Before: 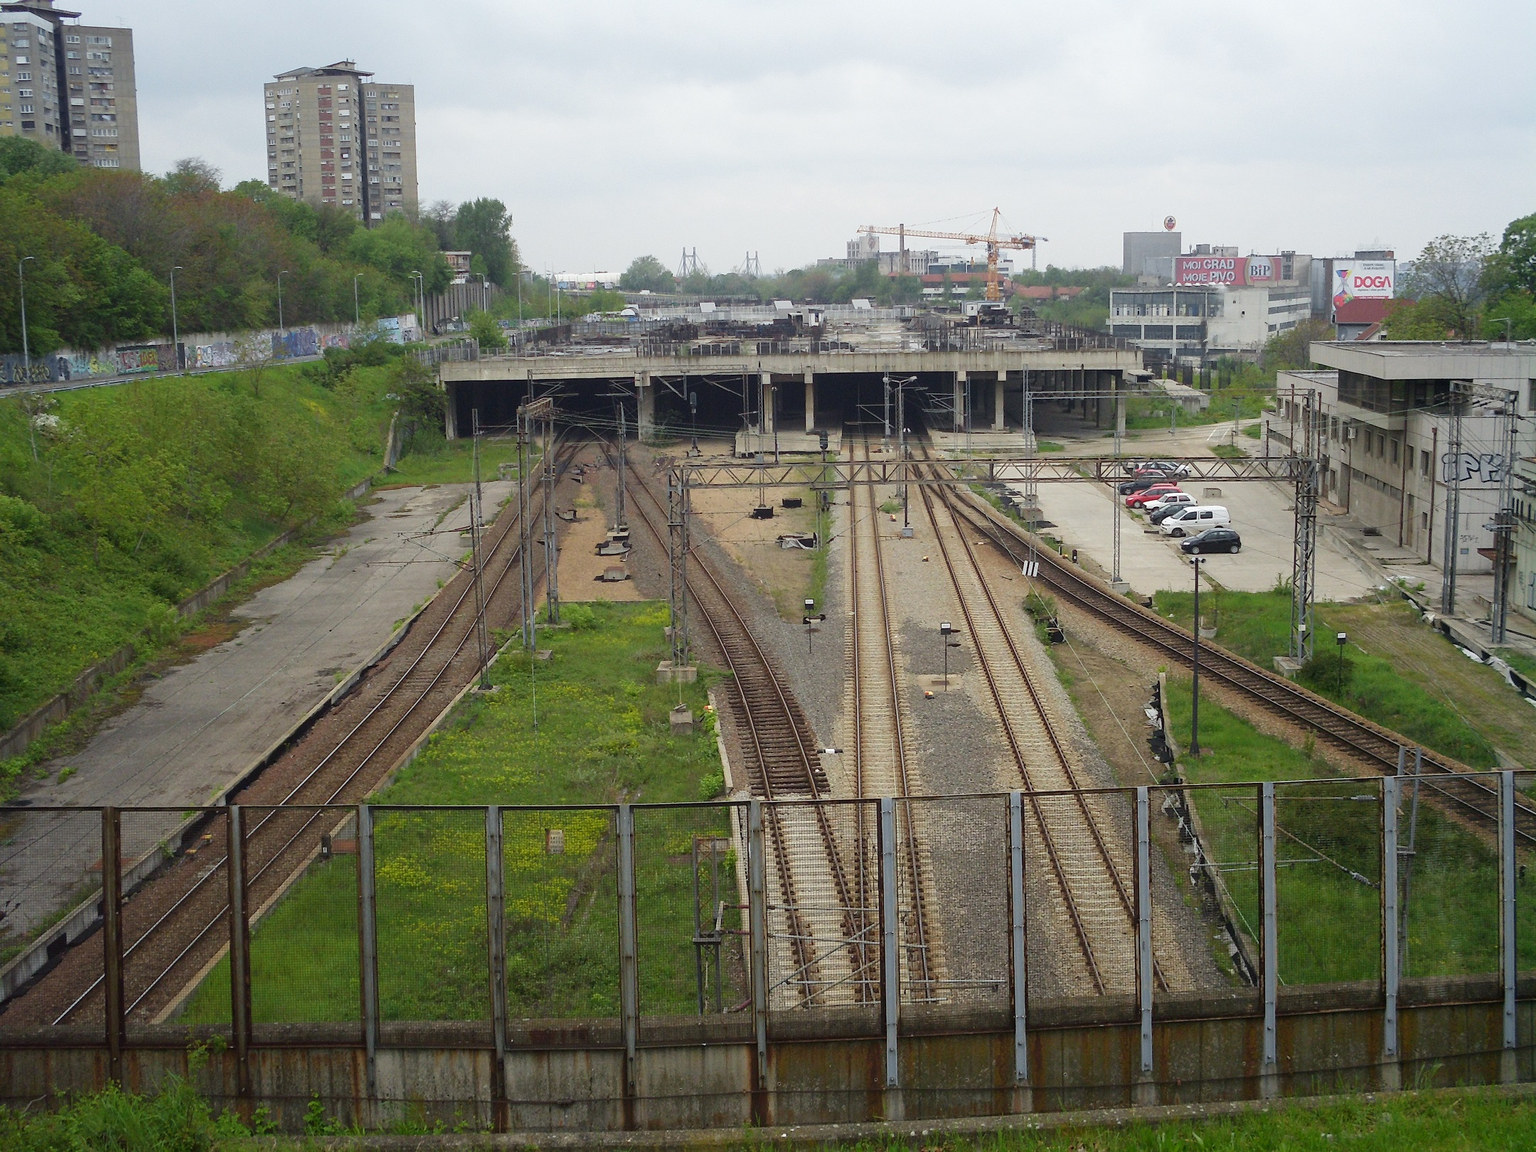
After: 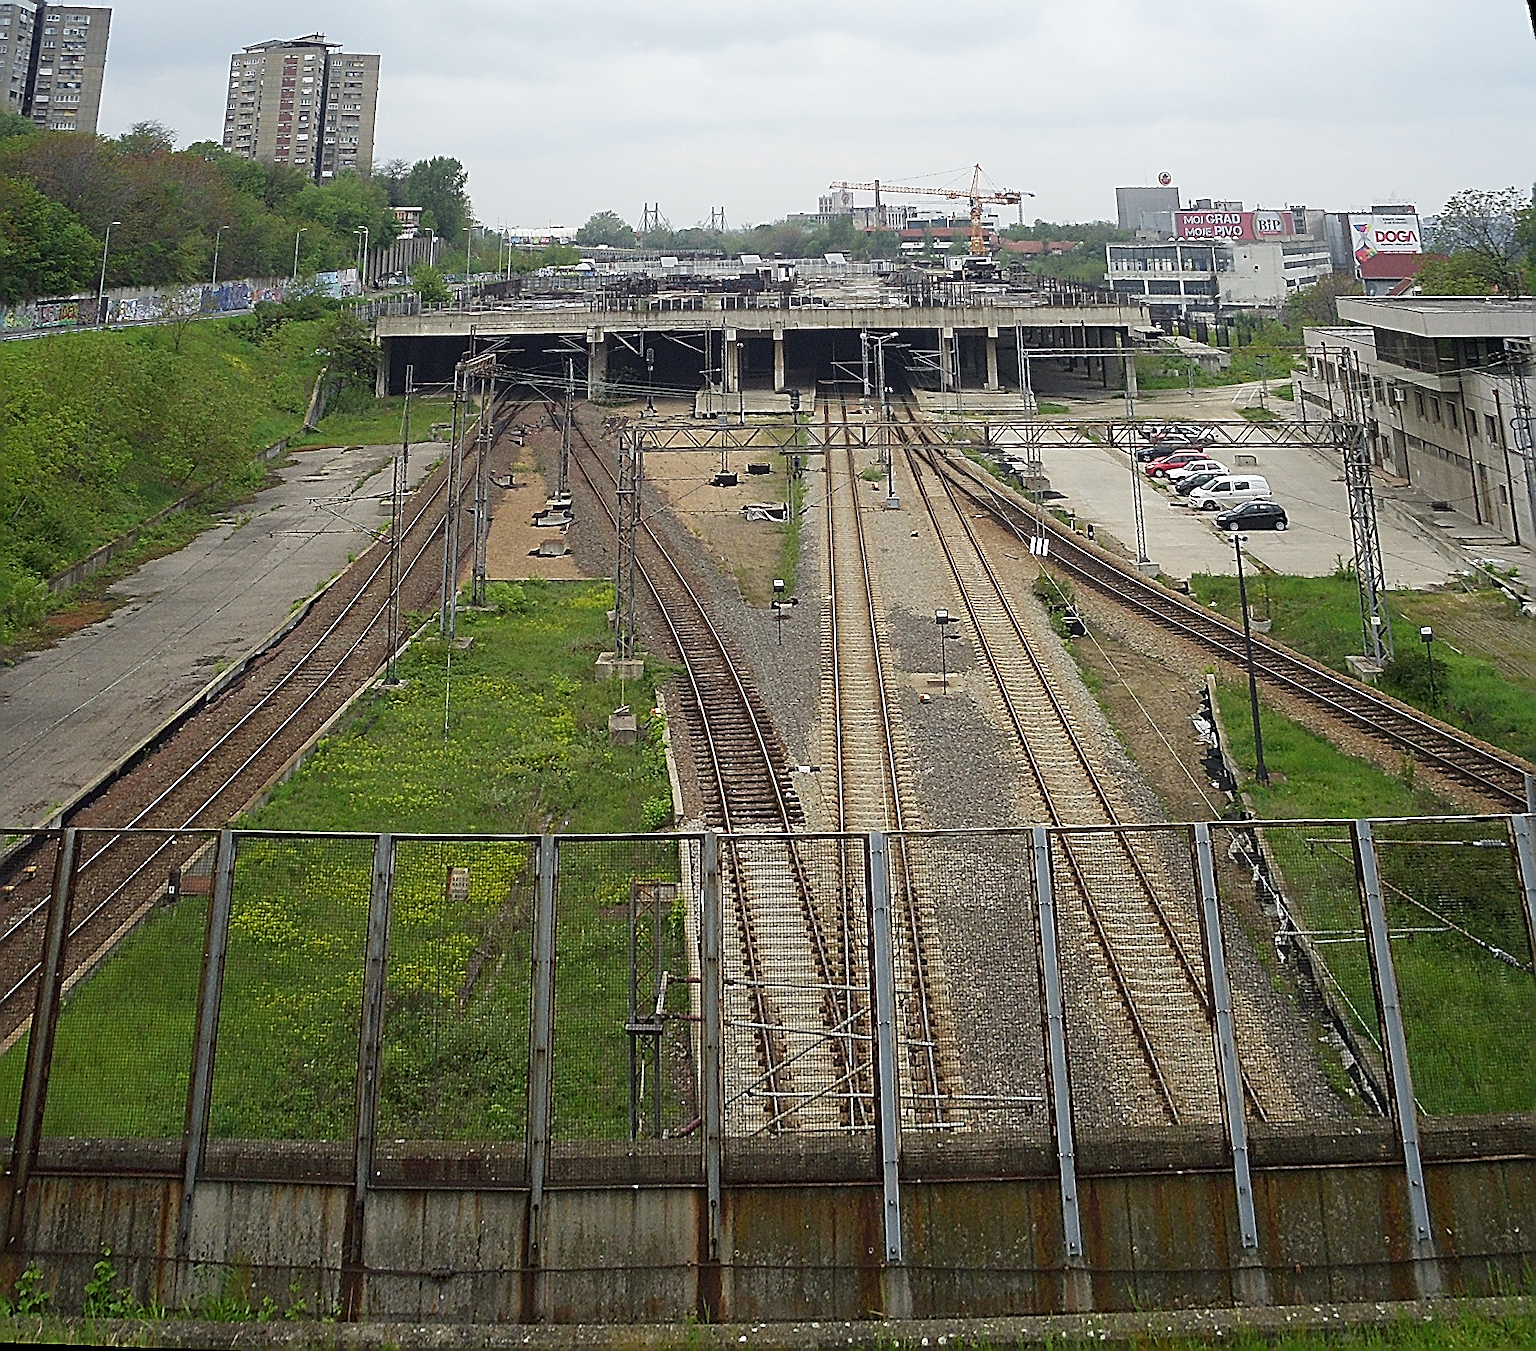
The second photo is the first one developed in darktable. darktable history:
rotate and perspective: rotation 0.72°, lens shift (vertical) -0.352, lens shift (horizontal) -0.051, crop left 0.152, crop right 0.859, crop top 0.019, crop bottom 0.964
sharpen: amount 2
